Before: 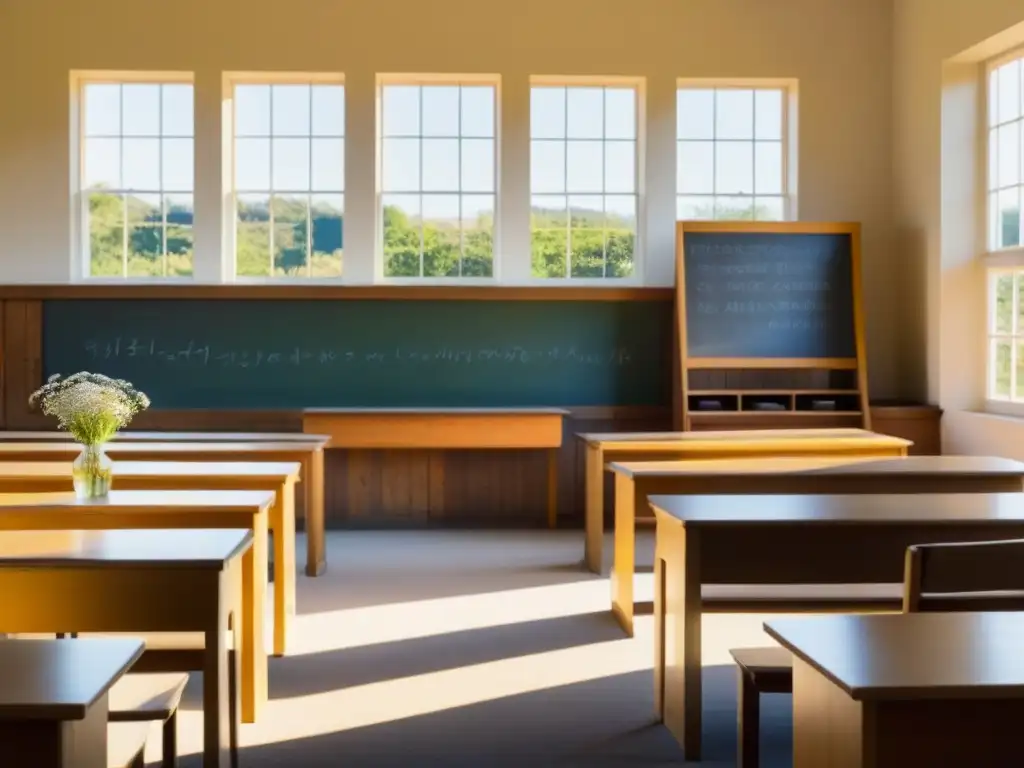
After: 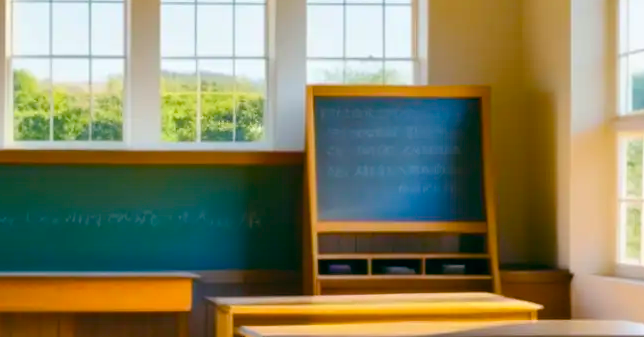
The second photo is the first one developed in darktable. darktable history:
color balance rgb: global offset › luminance -0.314%, global offset › chroma 0.116%, global offset › hue 167.73°, perceptual saturation grading › global saturation 13.651%, perceptual saturation grading › highlights -24.992%, perceptual saturation grading › shadows 29.912%, global vibrance 50.079%
crop: left 36.134%, top 17.811%, right 0.432%, bottom 38.231%
exposure: black level correction -0.004, exposure 0.051 EV, compensate highlight preservation false
